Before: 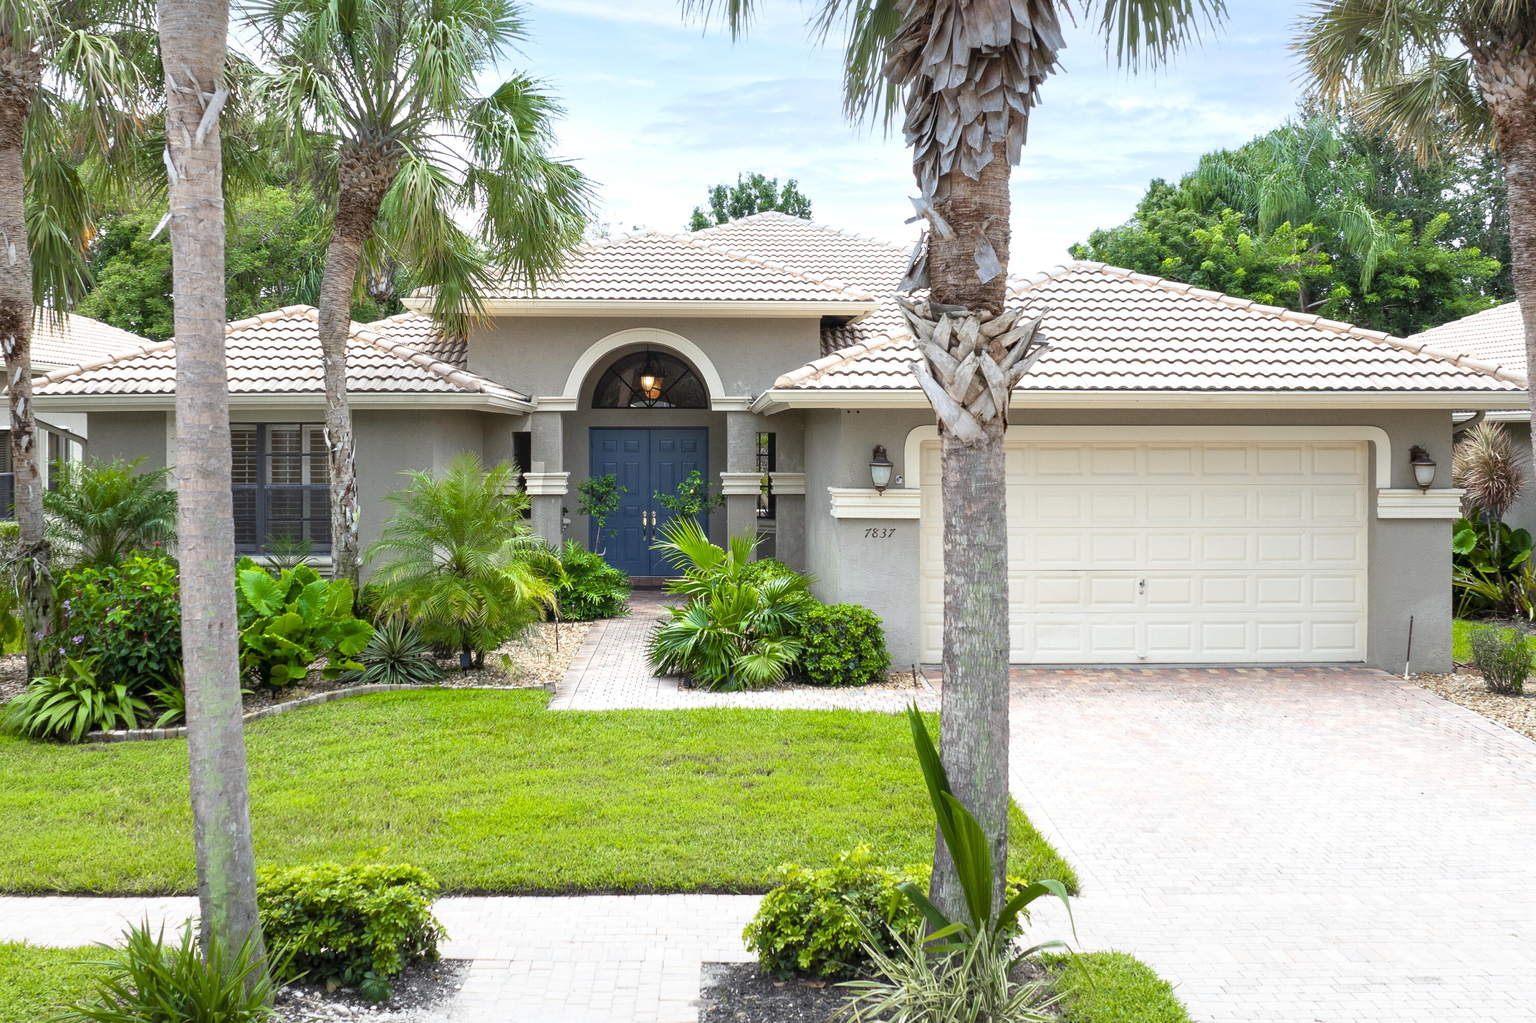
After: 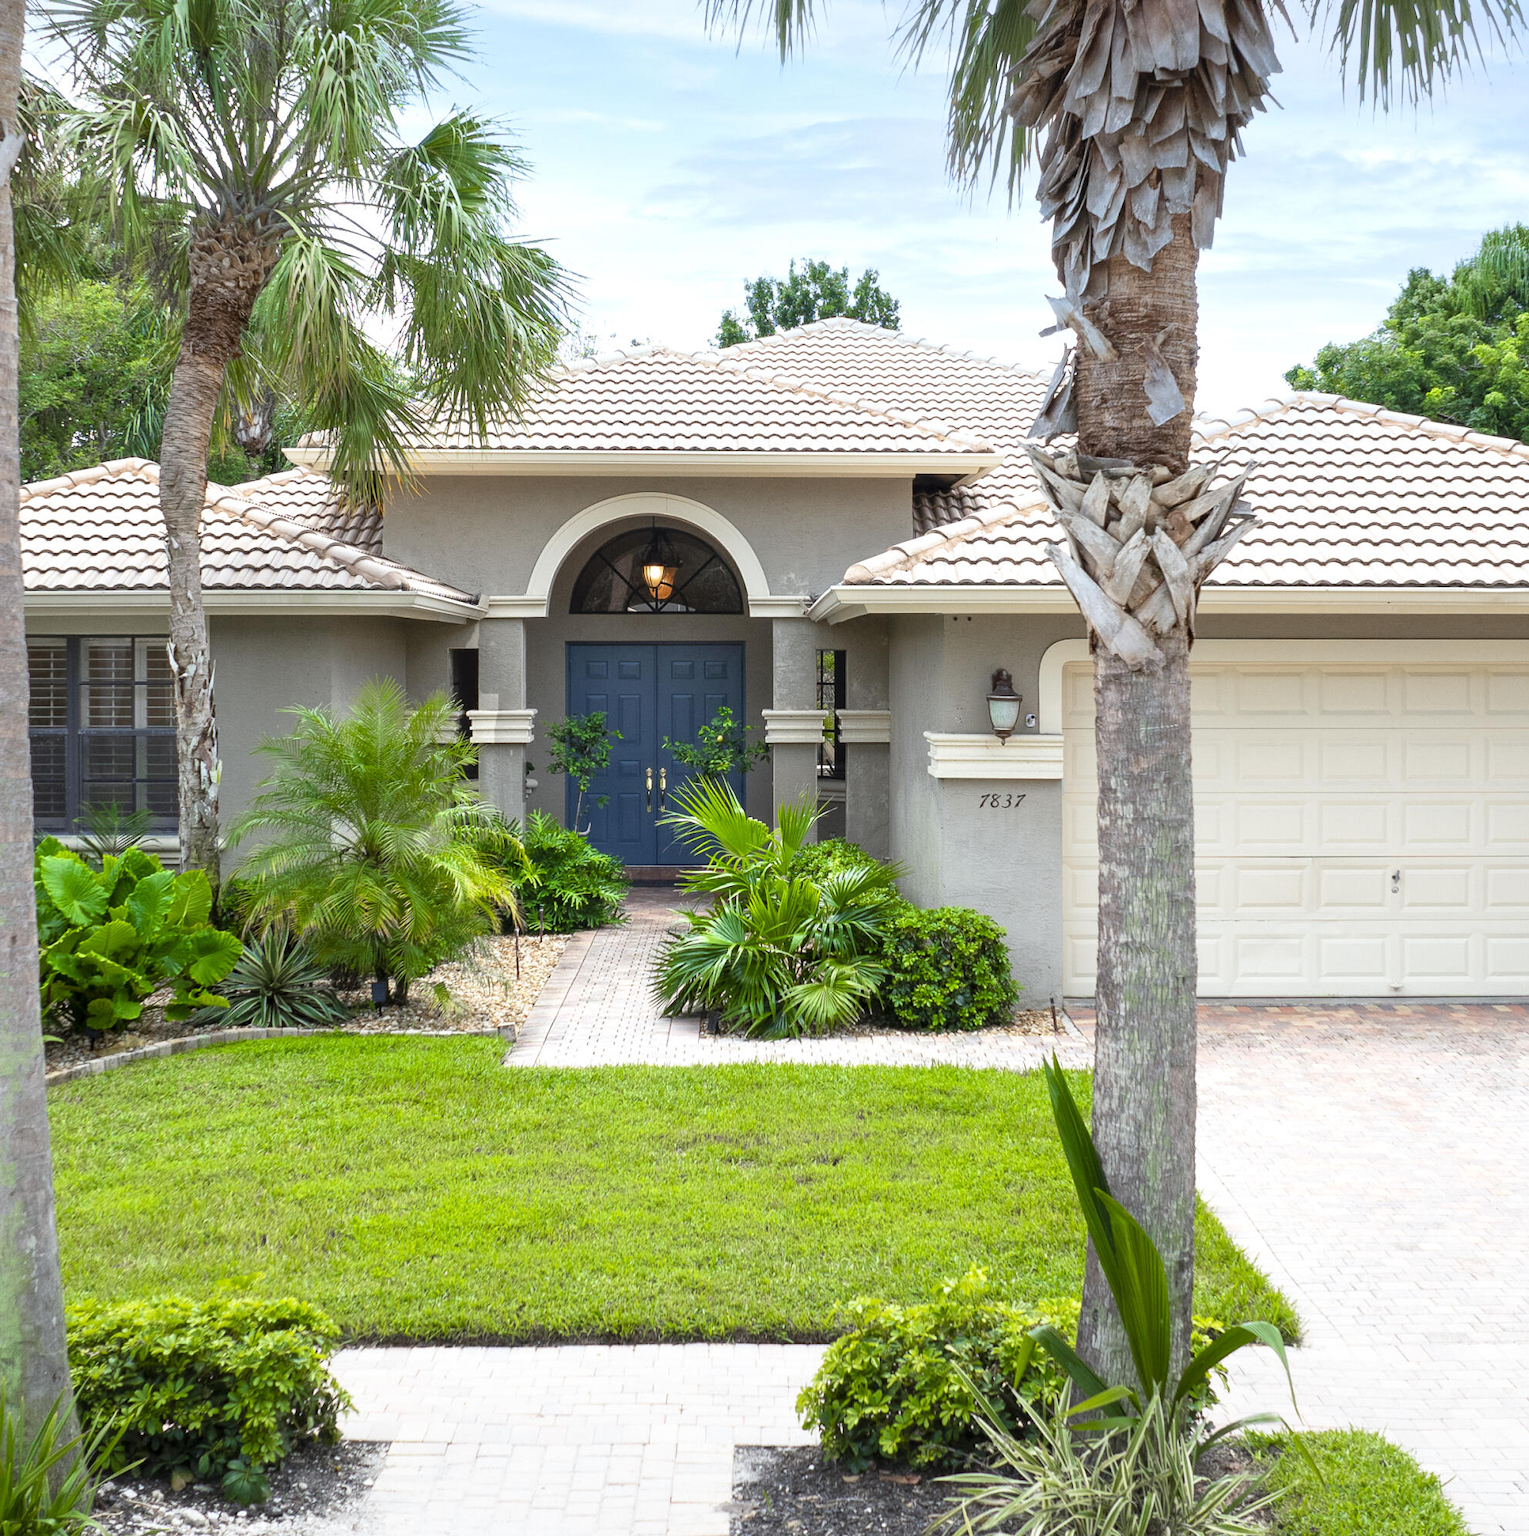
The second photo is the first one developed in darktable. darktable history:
crop and rotate: left 13.9%, right 19.75%
